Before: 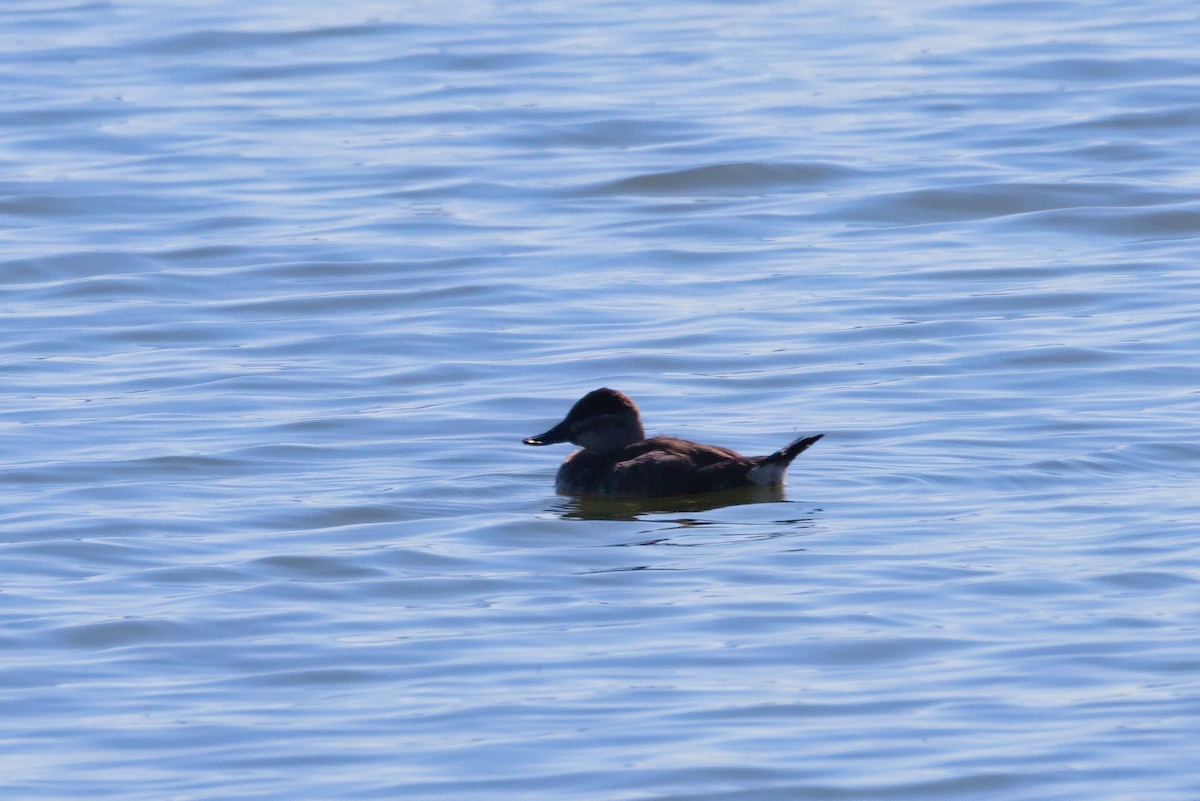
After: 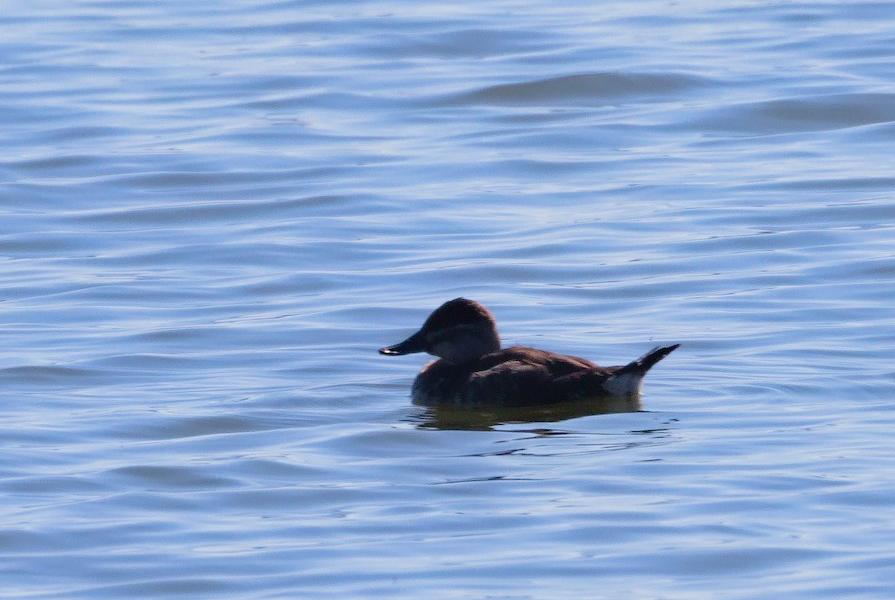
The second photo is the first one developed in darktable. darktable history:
crop and rotate: left 12.015%, top 11.357%, right 13.388%, bottom 13.726%
